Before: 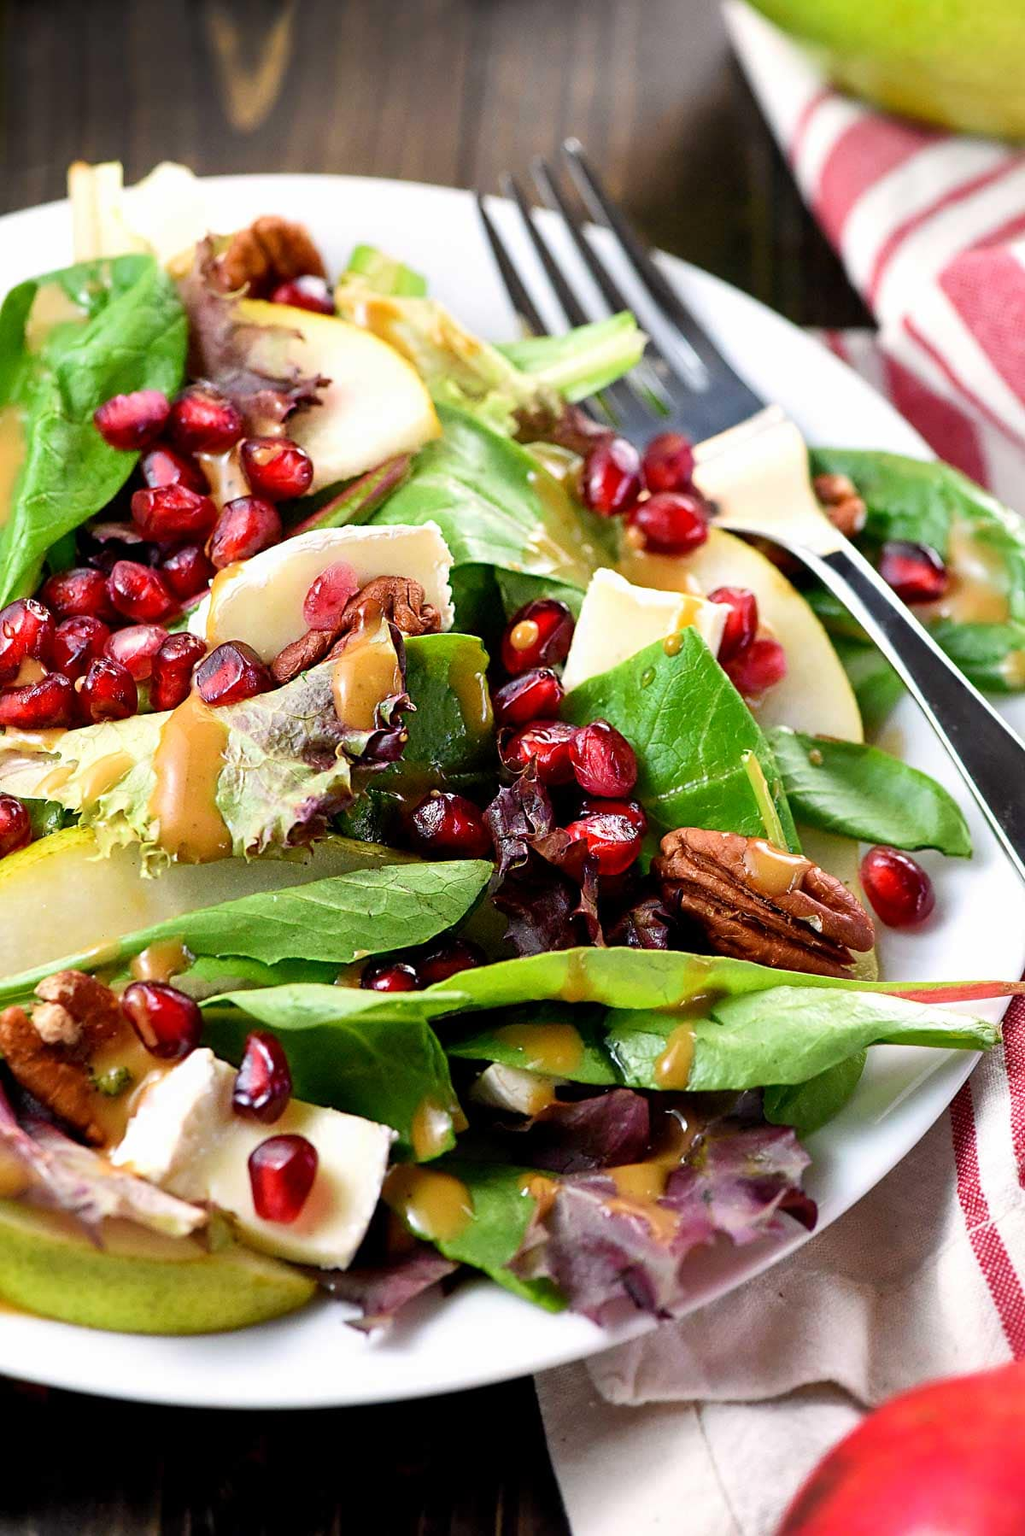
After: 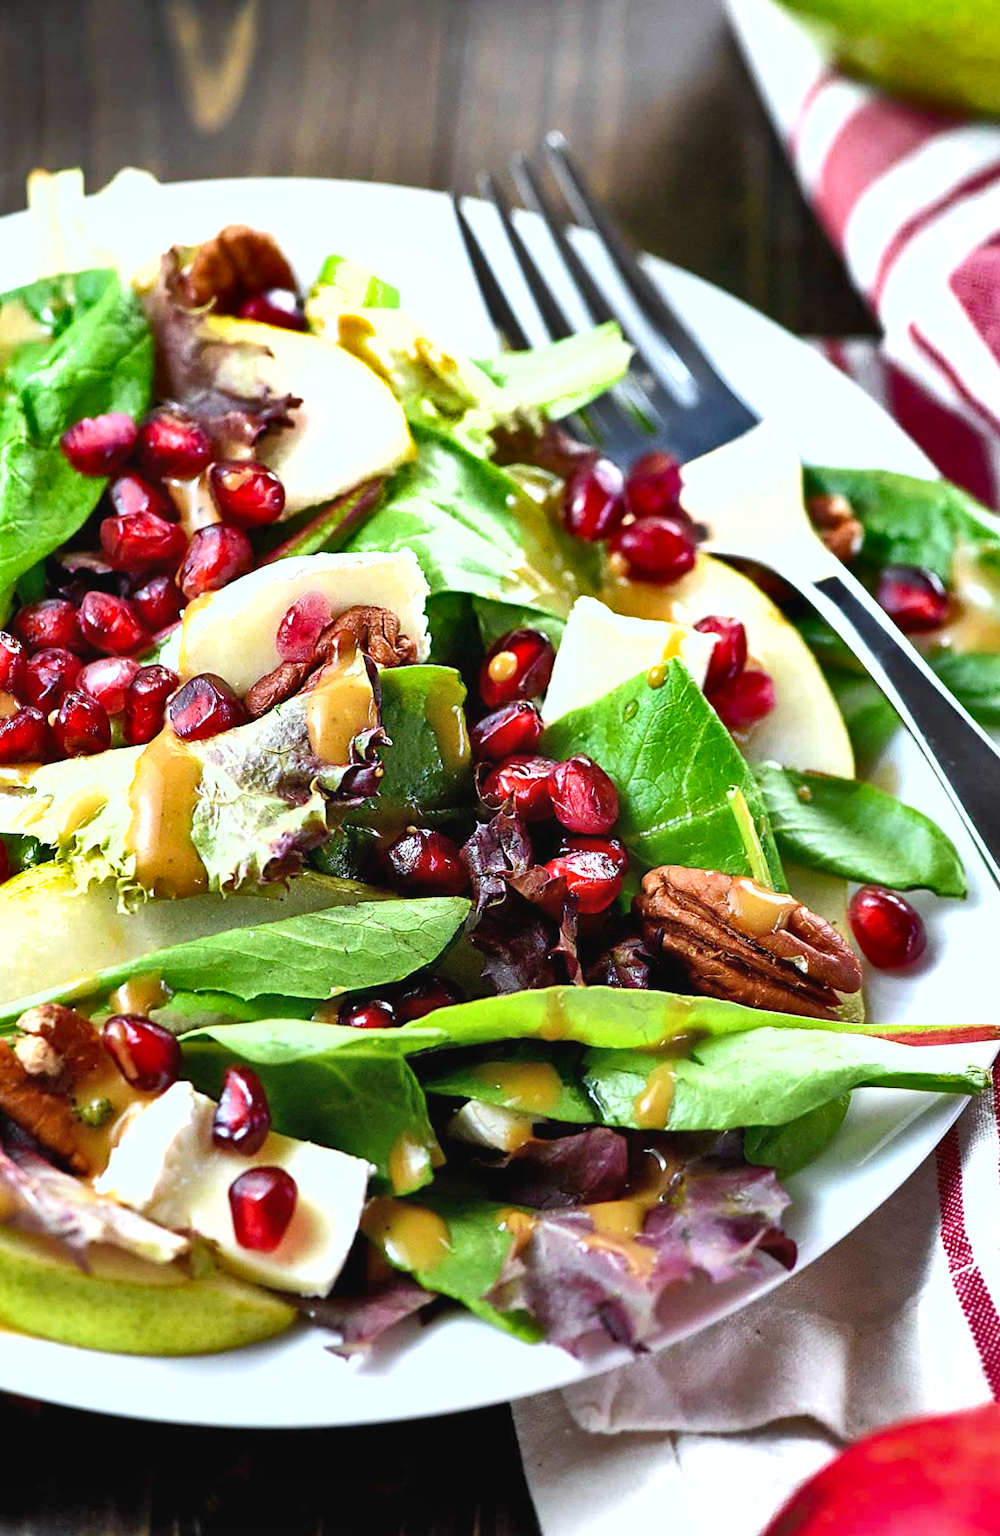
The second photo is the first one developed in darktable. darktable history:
exposure: black level correction -0.002, exposure 0.54 EV, compensate highlight preservation false
shadows and highlights: radius 108.52, shadows 40.68, highlights -72.88, low approximation 0.01, soften with gaussian
rotate and perspective: rotation 0.074°, lens shift (vertical) 0.096, lens shift (horizontal) -0.041, crop left 0.043, crop right 0.952, crop top 0.024, crop bottom 0.979
white balance: red 0.925, blue 1.046
